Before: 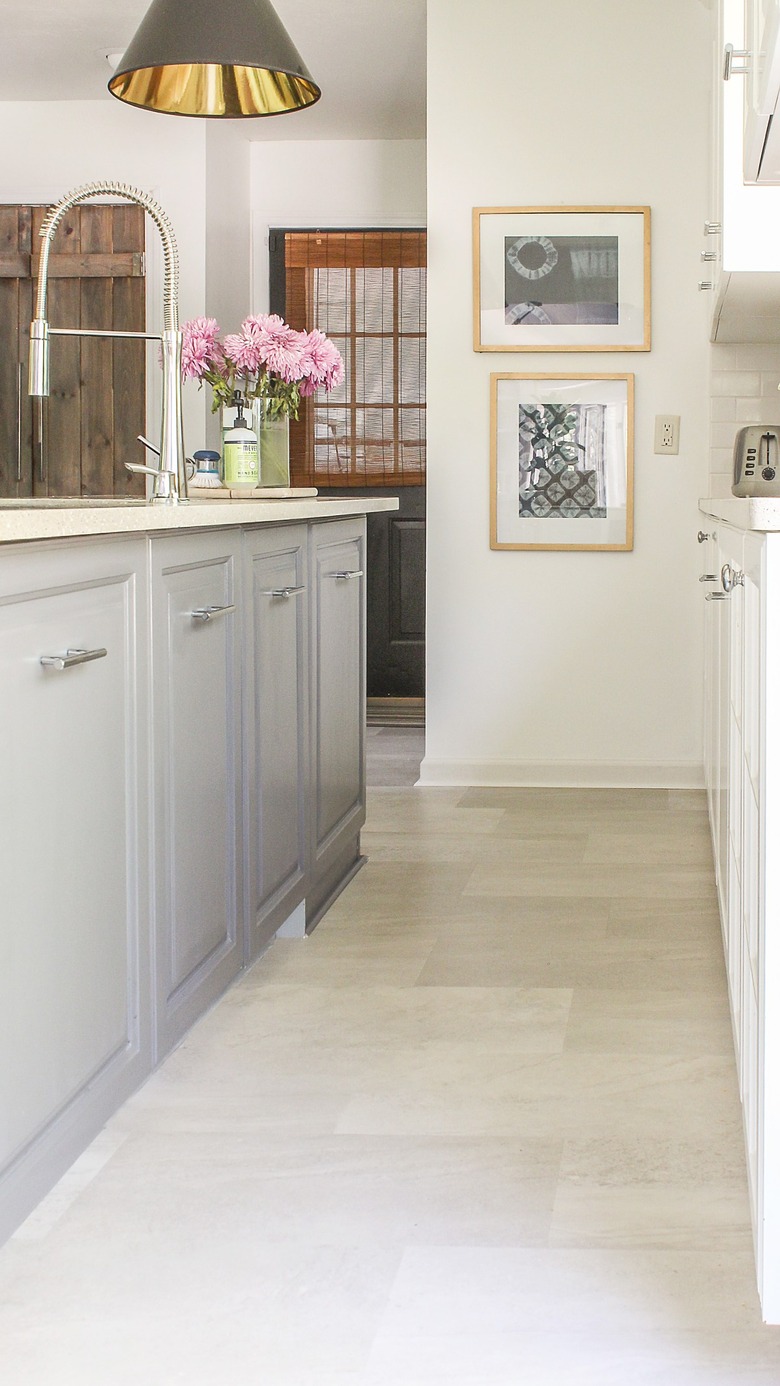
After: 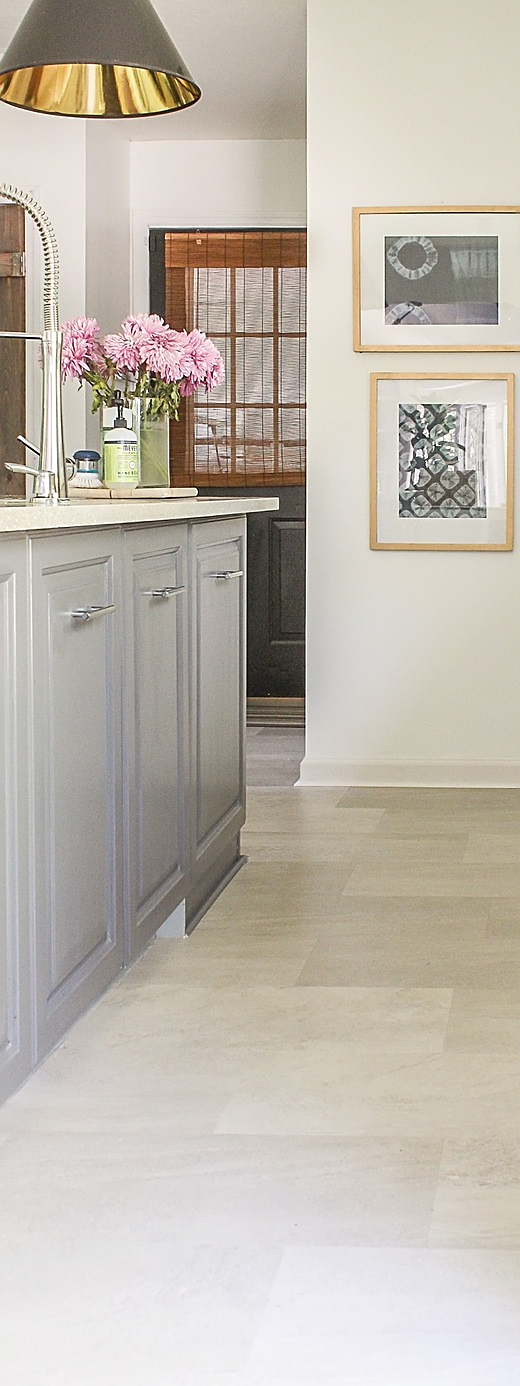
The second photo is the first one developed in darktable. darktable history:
sharpen: on, module defaults
crop and rotate: left 15.446%, right 17.836%
